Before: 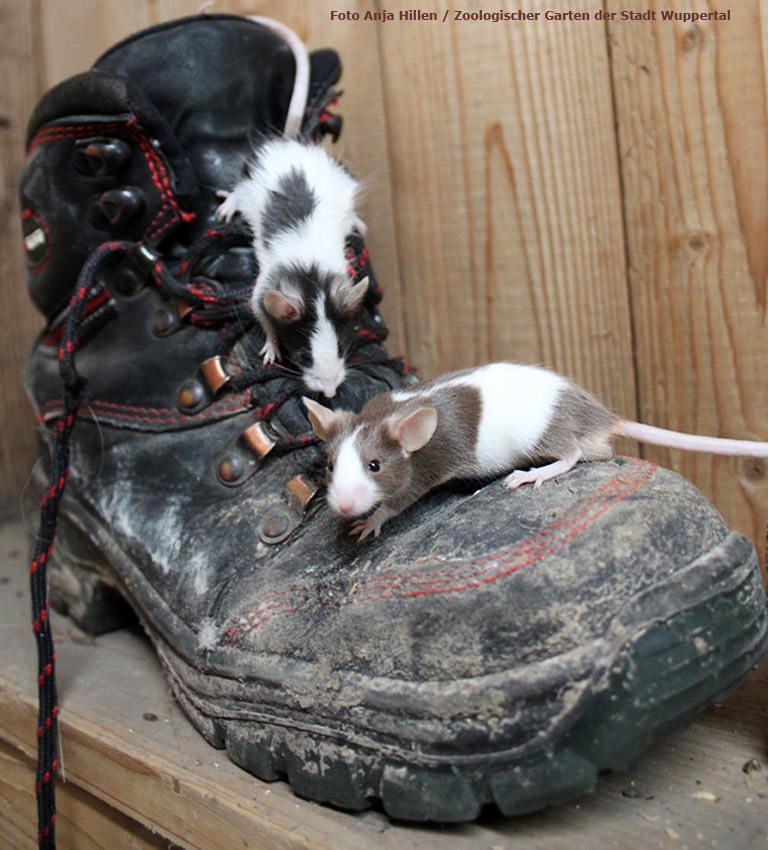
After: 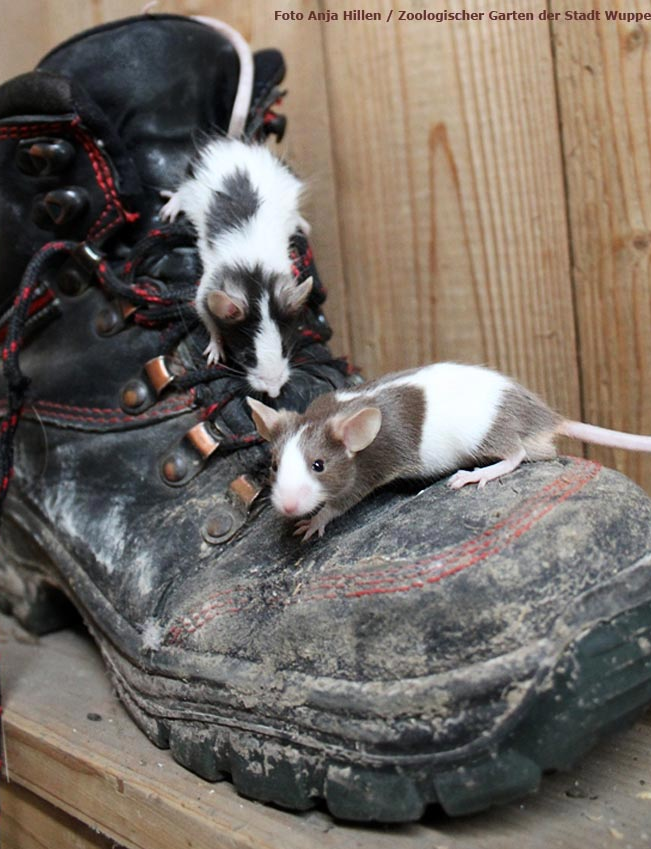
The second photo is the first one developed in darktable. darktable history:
crop: left 7.358%, right 7.821%
contrast brightness saturation: contrast 0.072
